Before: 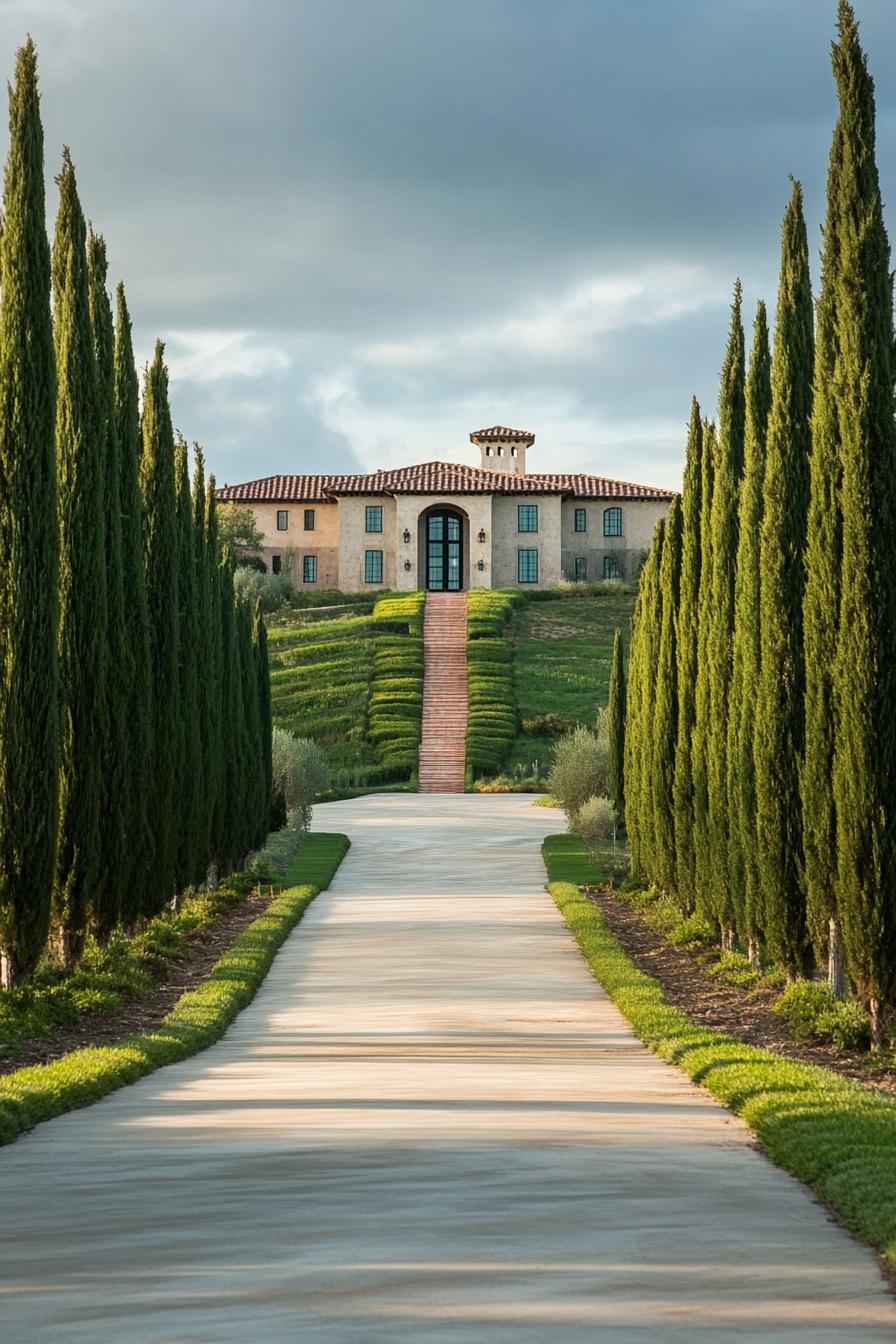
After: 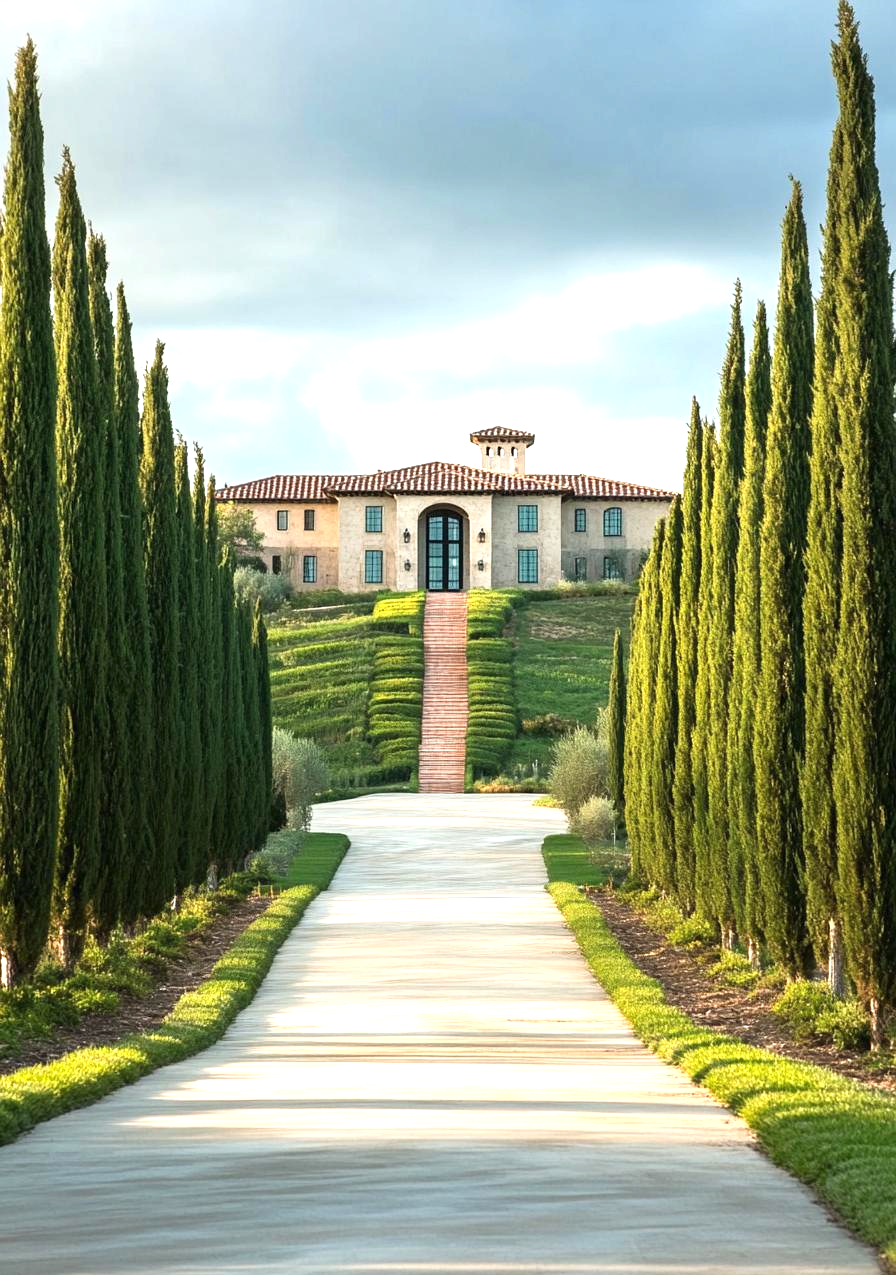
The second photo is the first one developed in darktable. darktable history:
exposure: black level correction 0, exposure 0.899 EV, compensate highlight preservation false
crop and rotate: top 0%, bottom 5.102%
